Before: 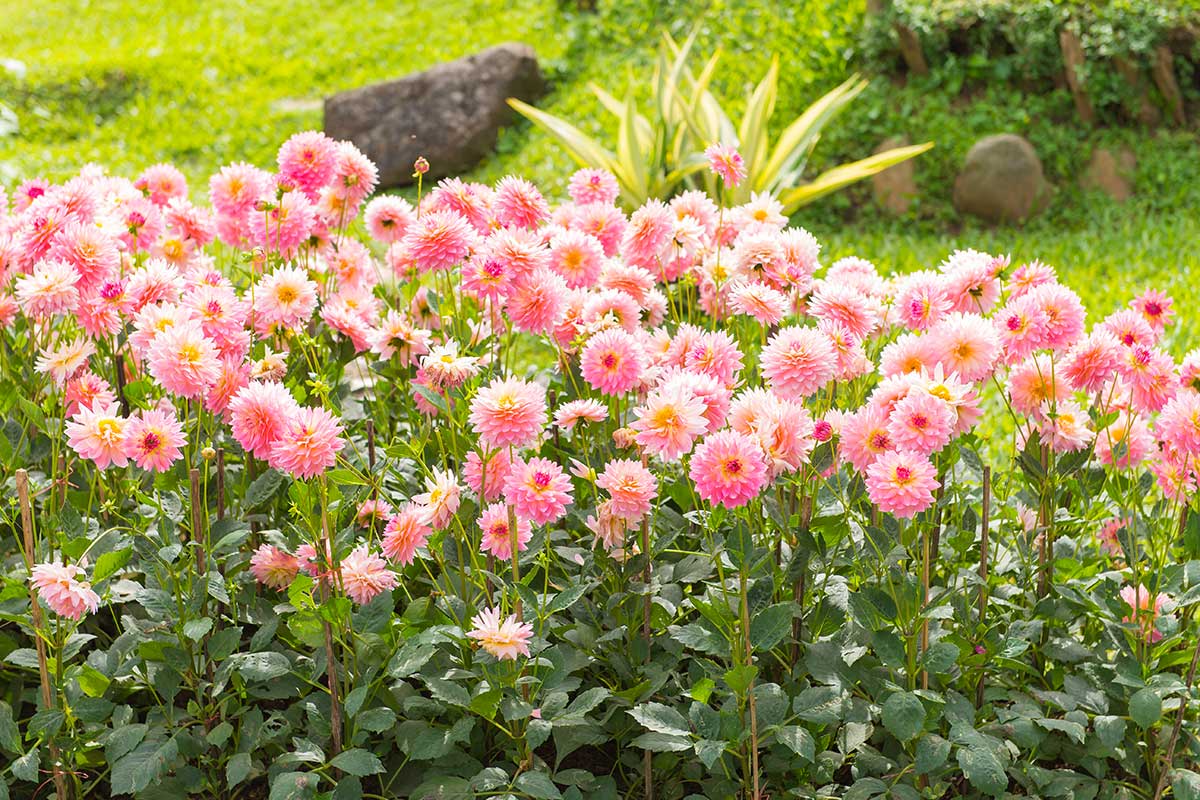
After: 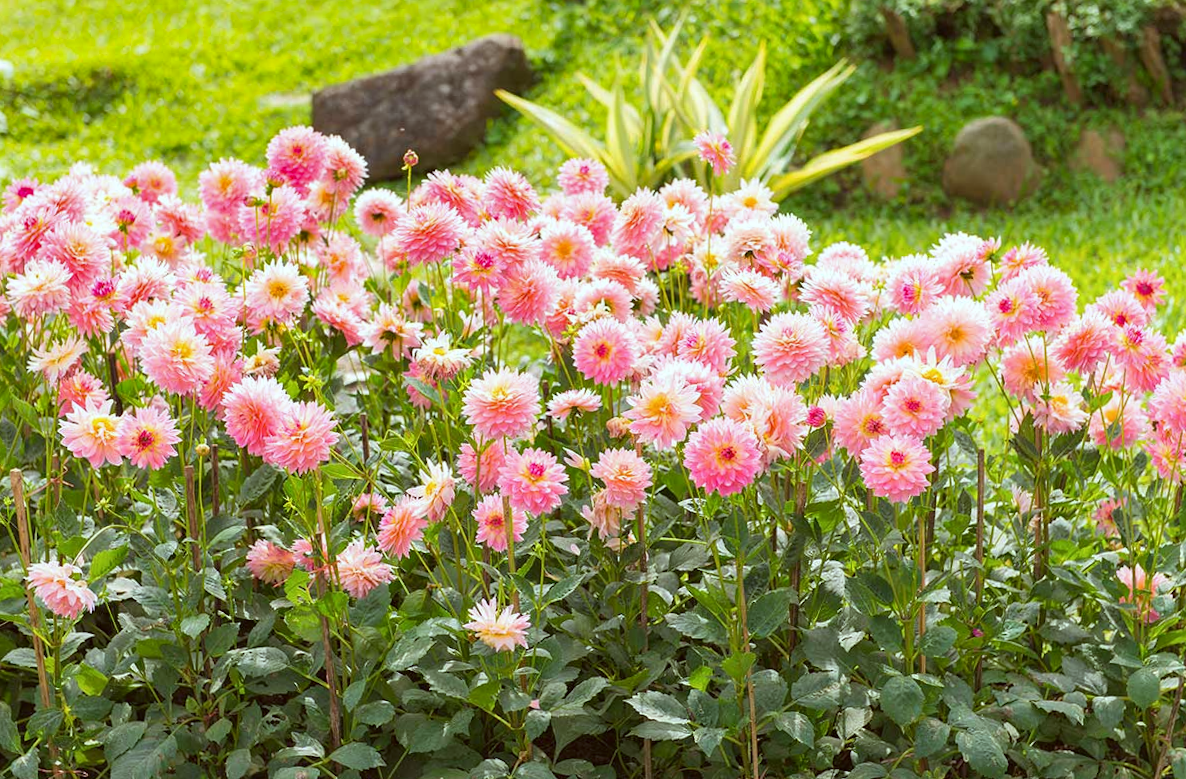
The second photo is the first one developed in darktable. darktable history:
rotate and perspective: rotation -1°, crop left 0.011, crop right 0.989, crop top 0.025, crop bottom 0.975
color correction: highlights a* -4.98, highlights b* -3.76, shadows a* 3.83, shadows b* 4.08
shadows and highlights: radius 337.17, shadows 29.01, soften with gaussian
